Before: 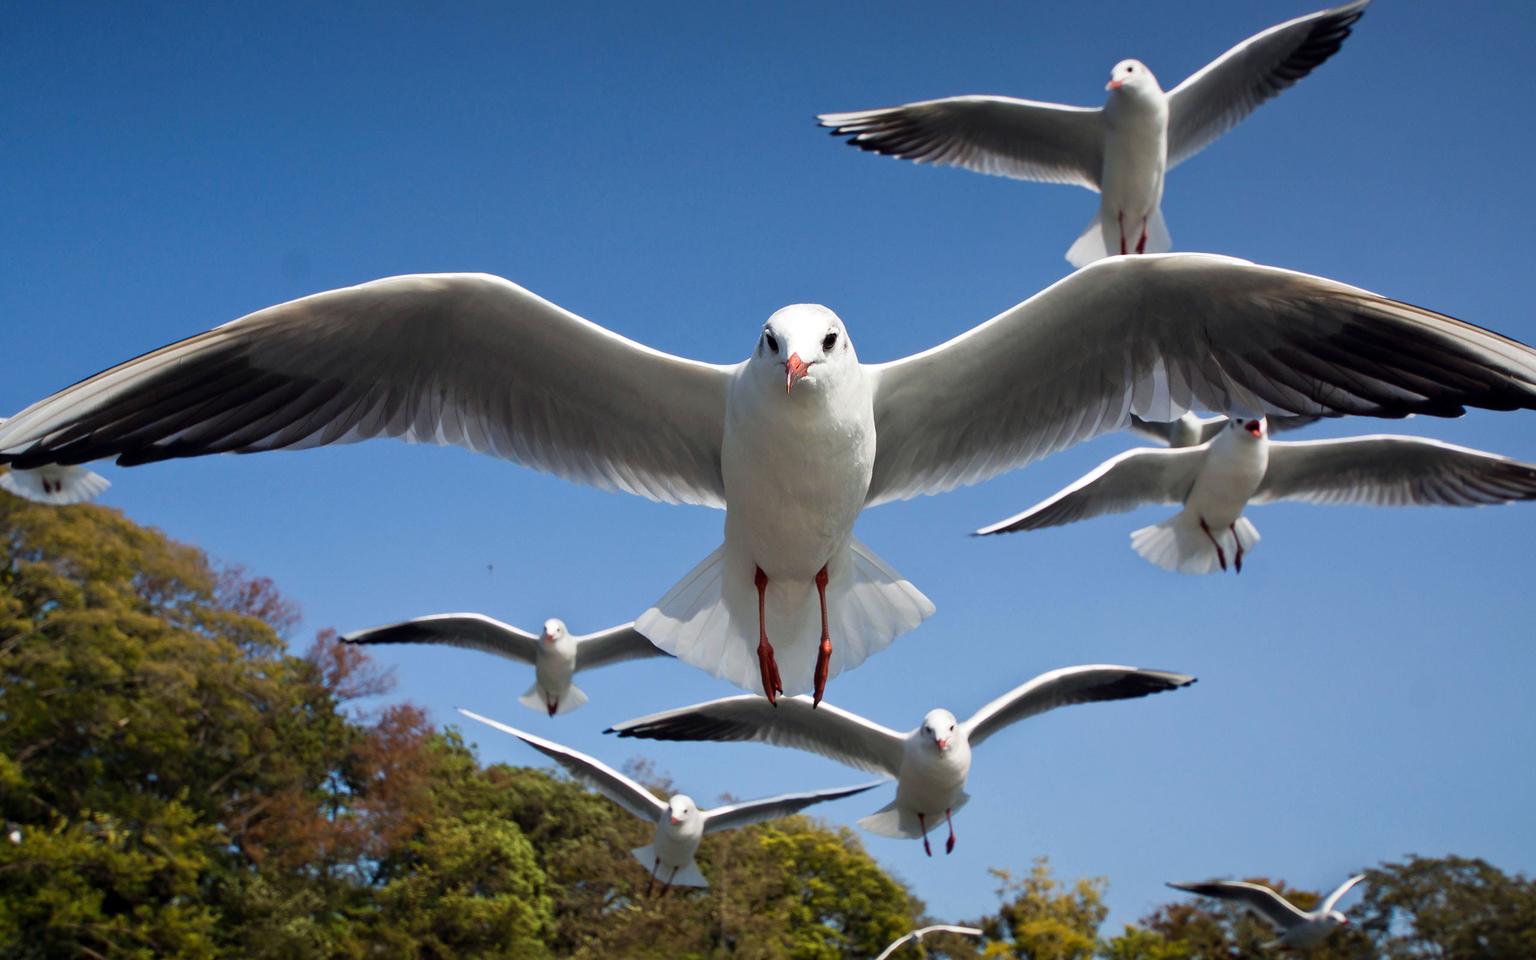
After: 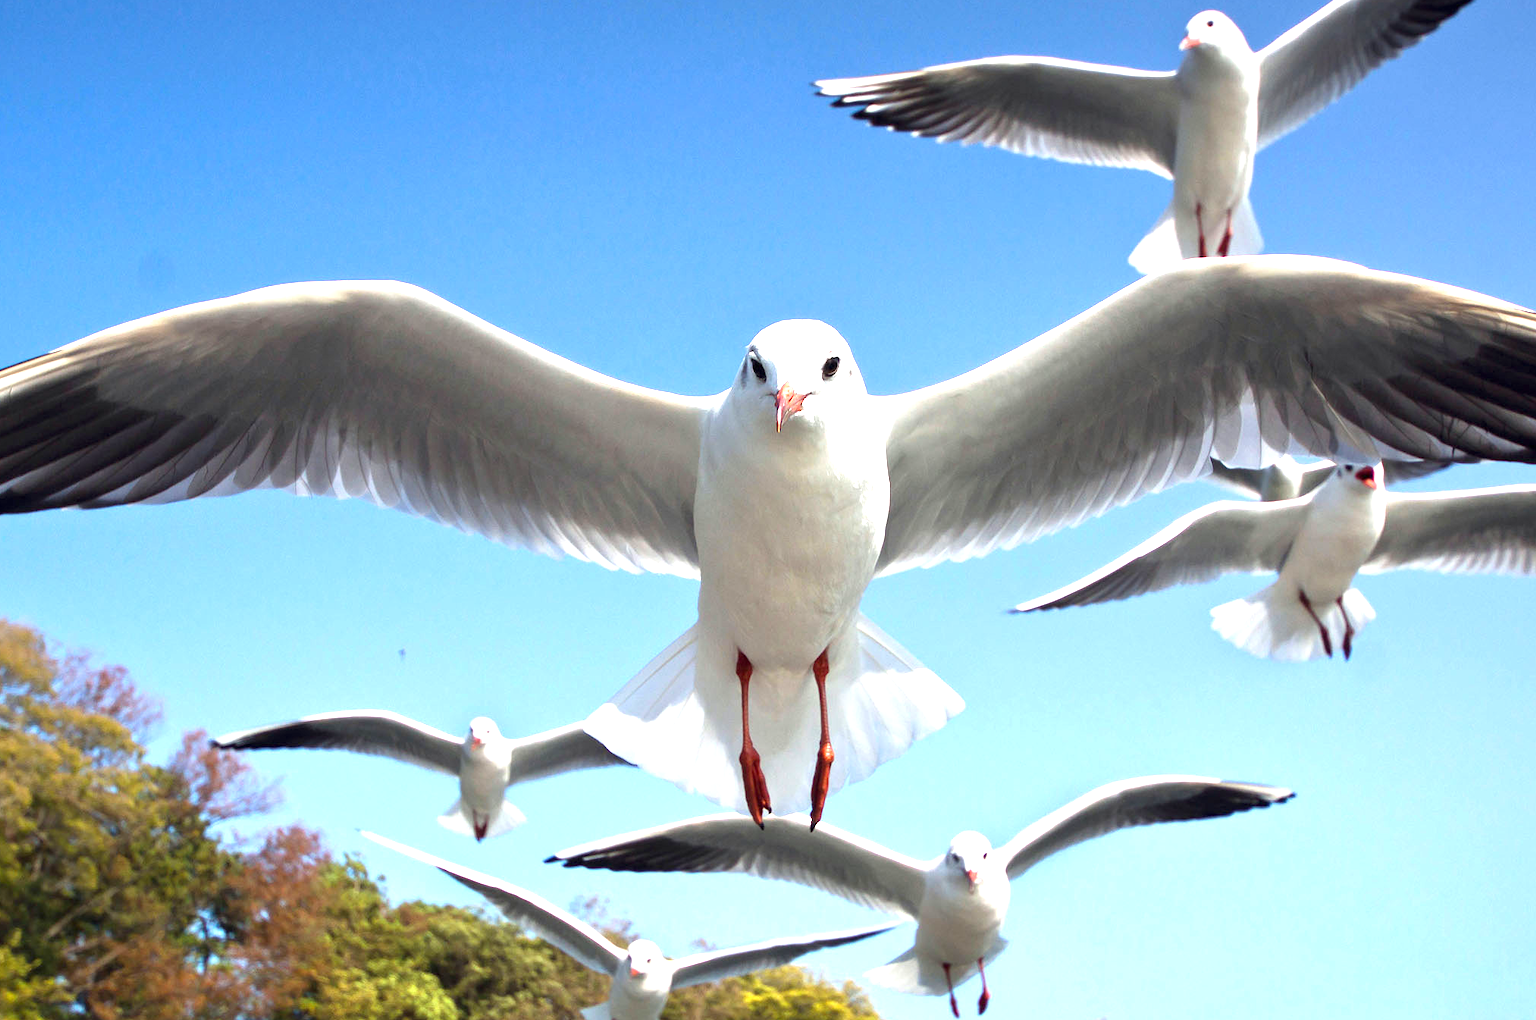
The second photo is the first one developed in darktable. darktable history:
crop: left 11.248%, top 5.336%, right 9.577%, bottom 10.494%
exposure: black level correction 0, exposure 1.456 EV, compensate exposure bias true, compensate highlight preservation false
